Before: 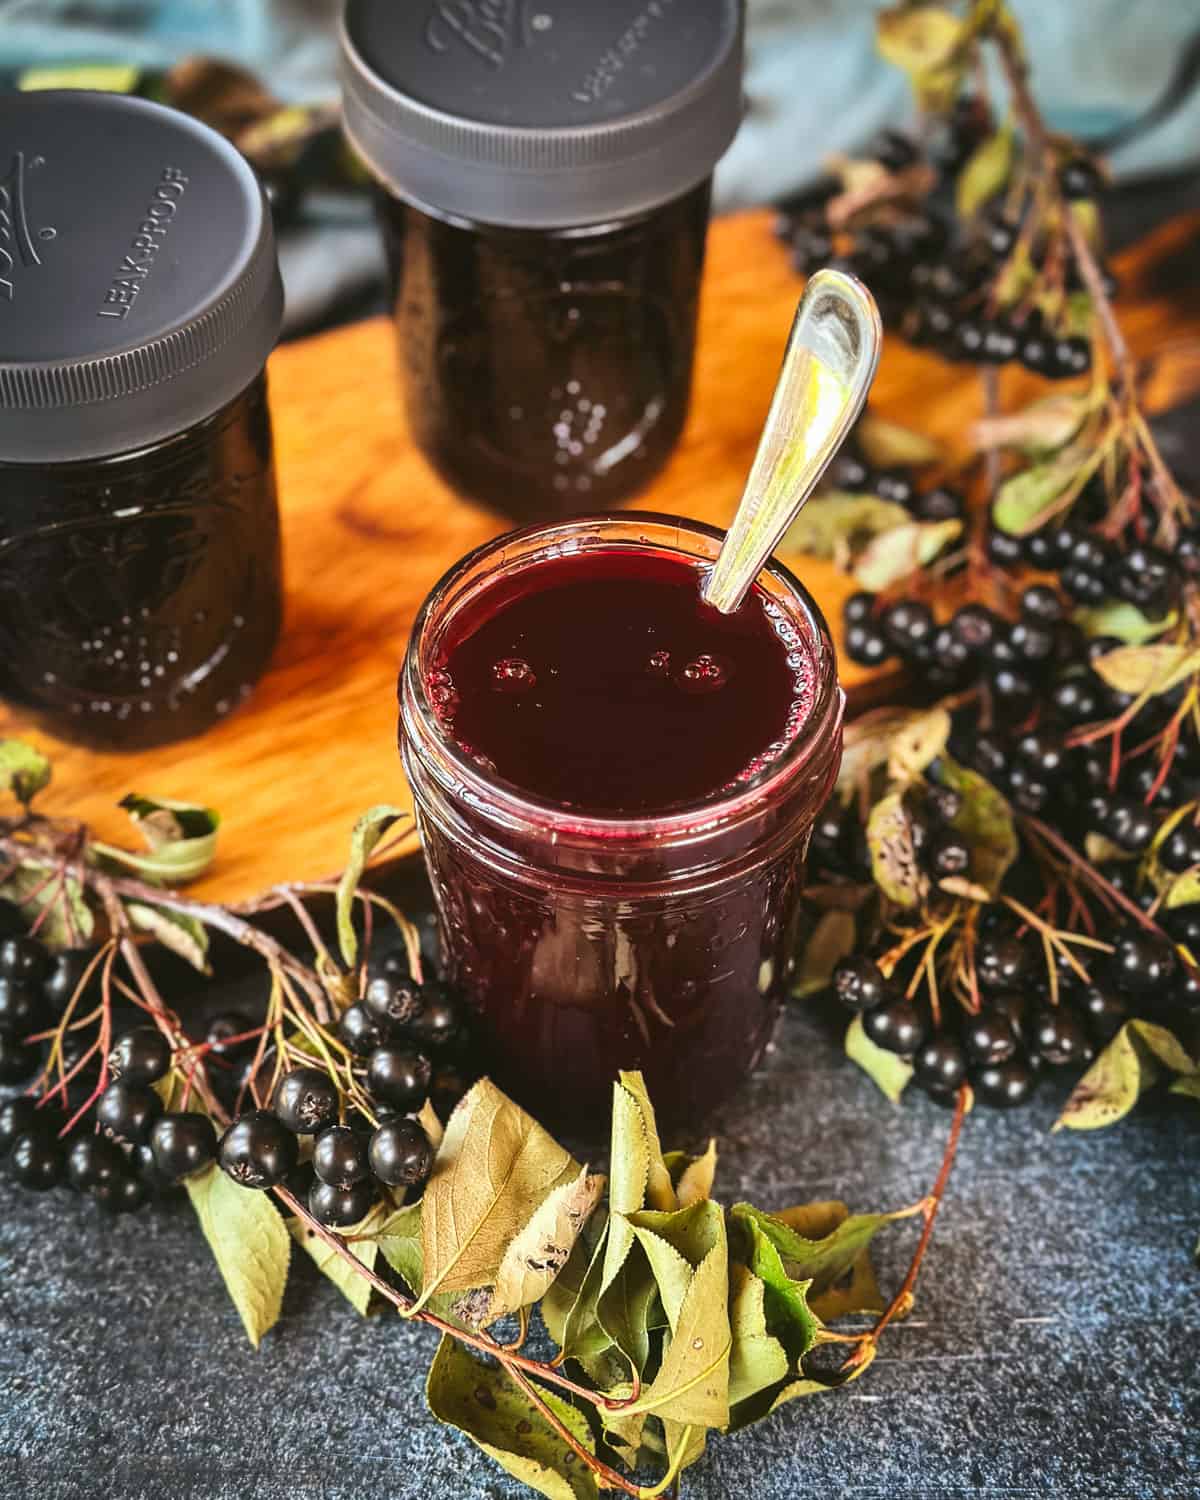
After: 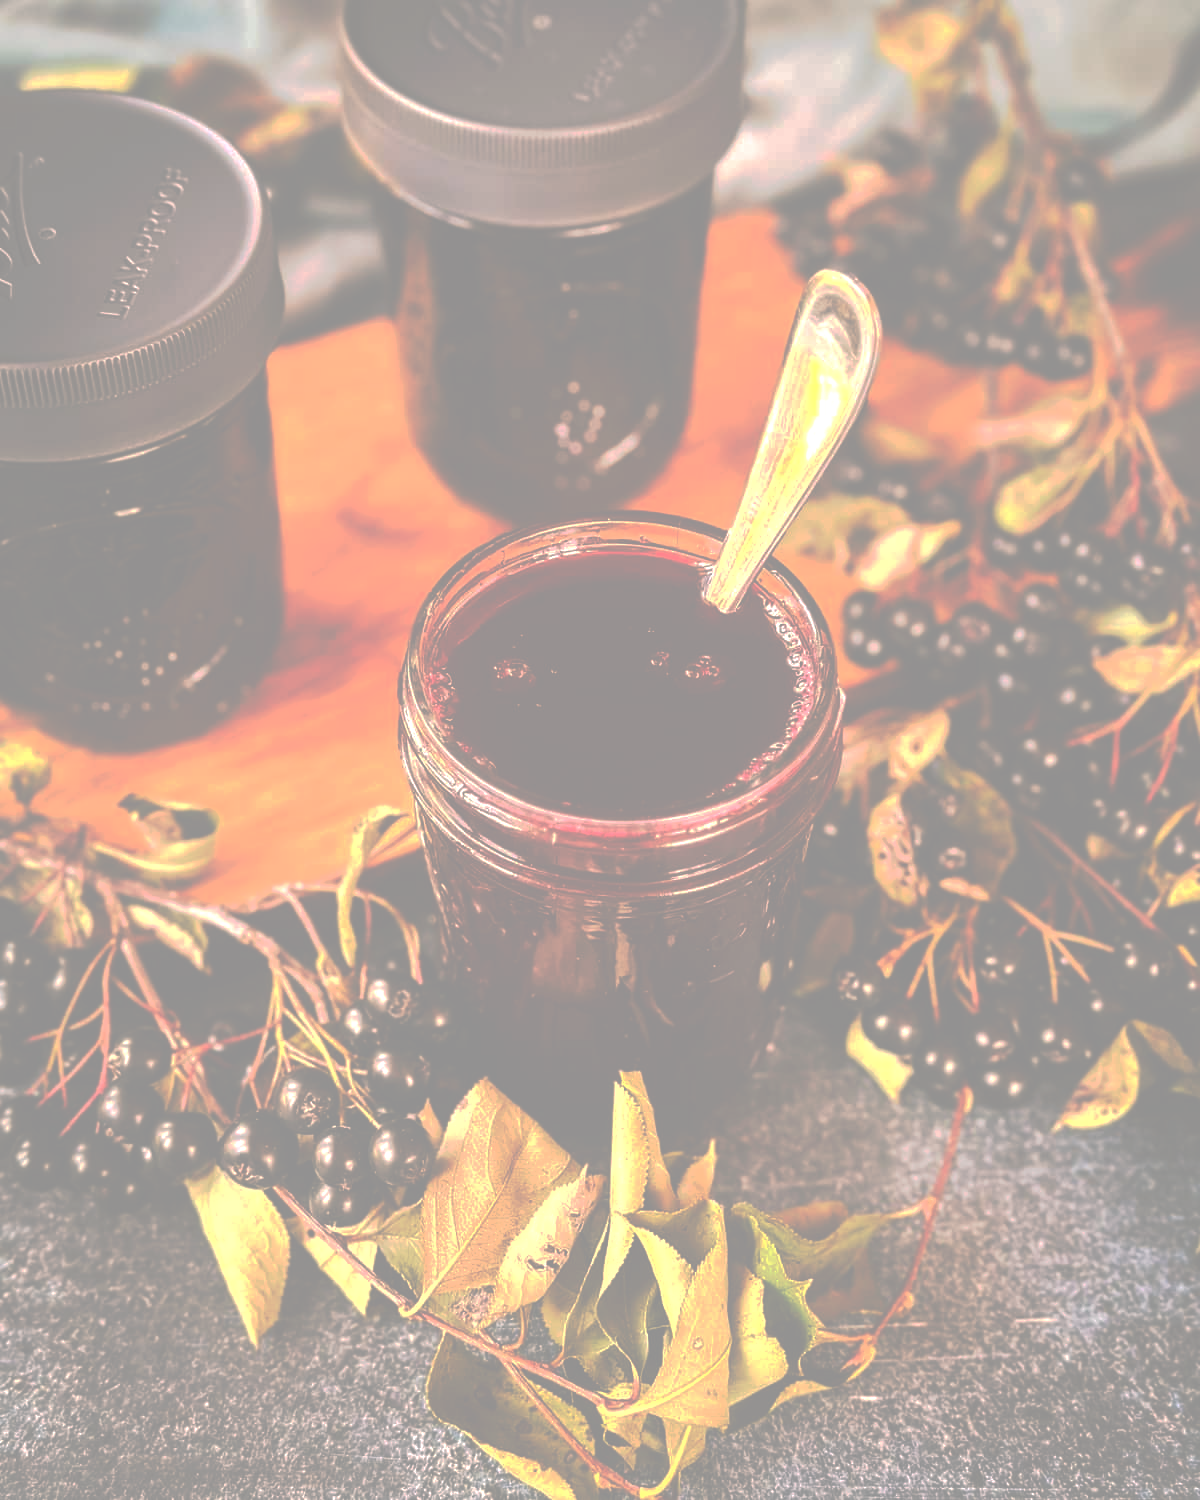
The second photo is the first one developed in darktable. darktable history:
white balance: red 1, blue 1
tone curve: curves: ch0 [(0, 0) (0.003, 0.6) (0.011, 0.6) (0.025, 0.601) (0.044, 0.601) (0.069, 0.601) (0.1, 0.601) (0.136, 0.602) (0.177, 0.605) (0.224, 0.609) (0.277, 0.615) (0.335, 0.625) (0.399, 0.633) (0.468, 0.654) (0.543, 0.676) (0.623, 0.71) (0.709, 0.753) (0.801, 0.802) (0.898, 0.85) (1, 1)], preserve colors none
color balance rgb: shadows lift › luminance -5%, shadows lift › chroma 1.1%, shadows lift › hue 219°, power › luminance 10%, power › chroma 2.83%, power › hue 60°, highlights gain › chroma 4.52%, highlights gain › hue 33.33°, saturation formula JzAzBz (2021)
exposure: black level correction -0.002, exposure 0.54 EV, compensate highlight preservation false
